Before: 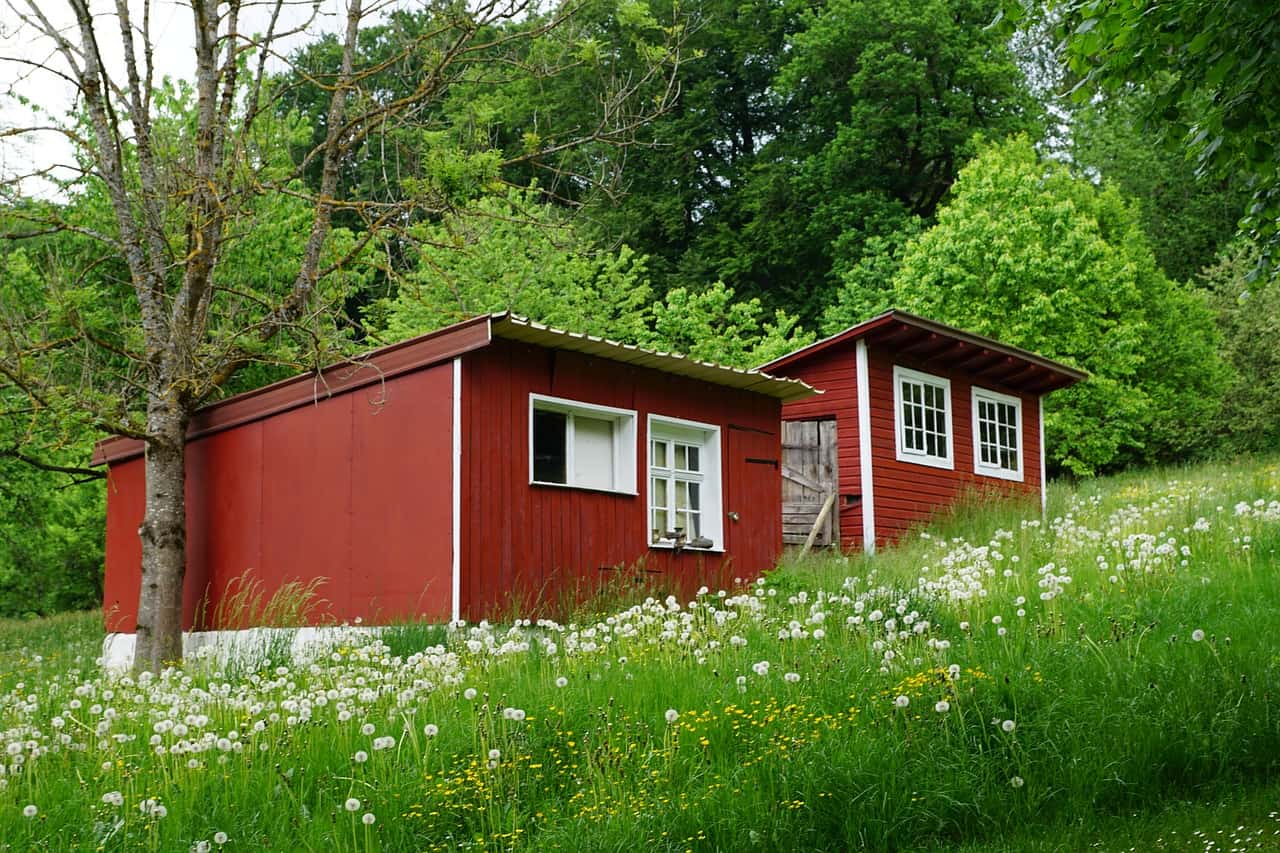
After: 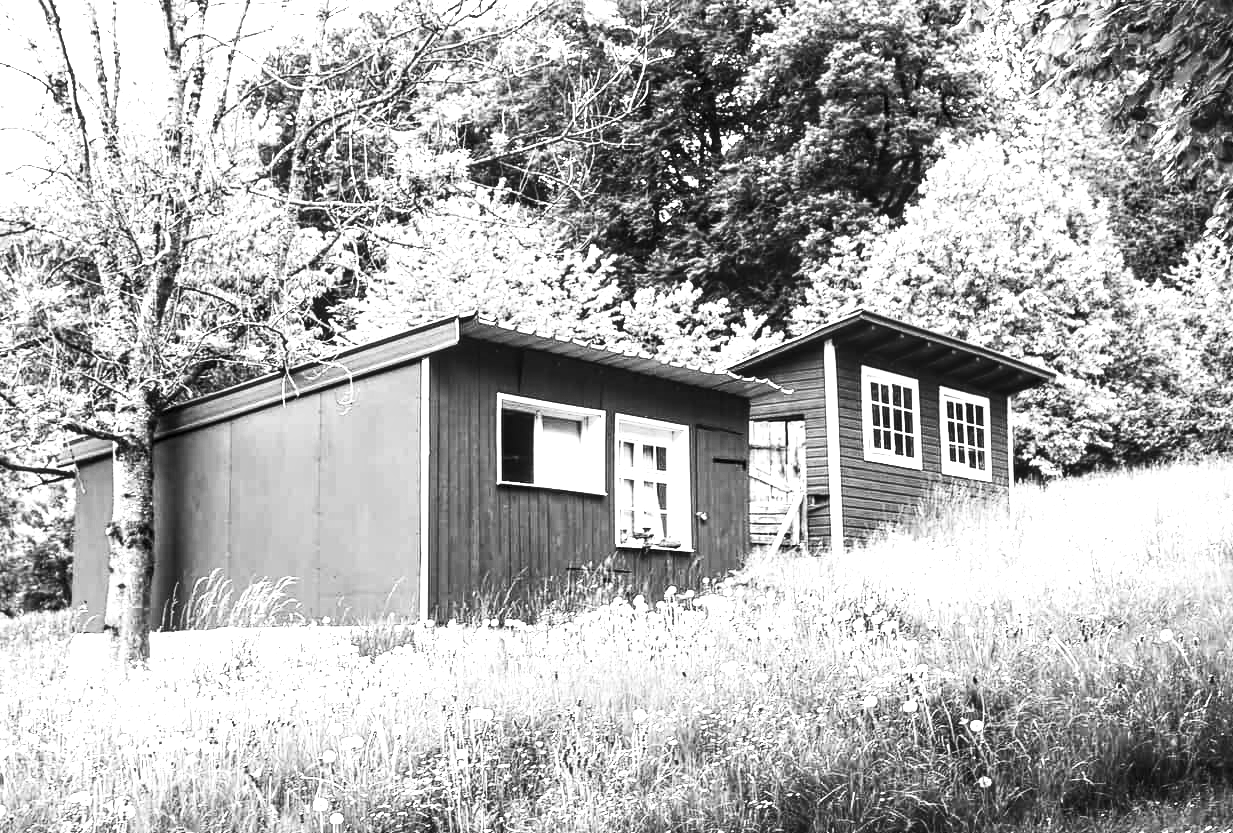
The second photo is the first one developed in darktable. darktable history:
exposure: black level correction 0, exposure 1.4 EV, compensate highlight preservation false
crop and rotate: left 2.536%, right 1.107%, bottom 2.246%
contrast brightness saturation: contrast 0.4, brightness 0.1, saturation 0.21
shadows and highlights: radius 110.86, shadows 51.09, white point adjustment 9.16, highlights -4.17, highlights color adjustment 32.2%, soften with gaussian
monochrome: on, module defaults
local contrast: detail 130%
rgb levels: mode RGB, independent channels, levels [[0, 0.5, 1], [0, 0.521, 1], [0, 0.536, 1]]
